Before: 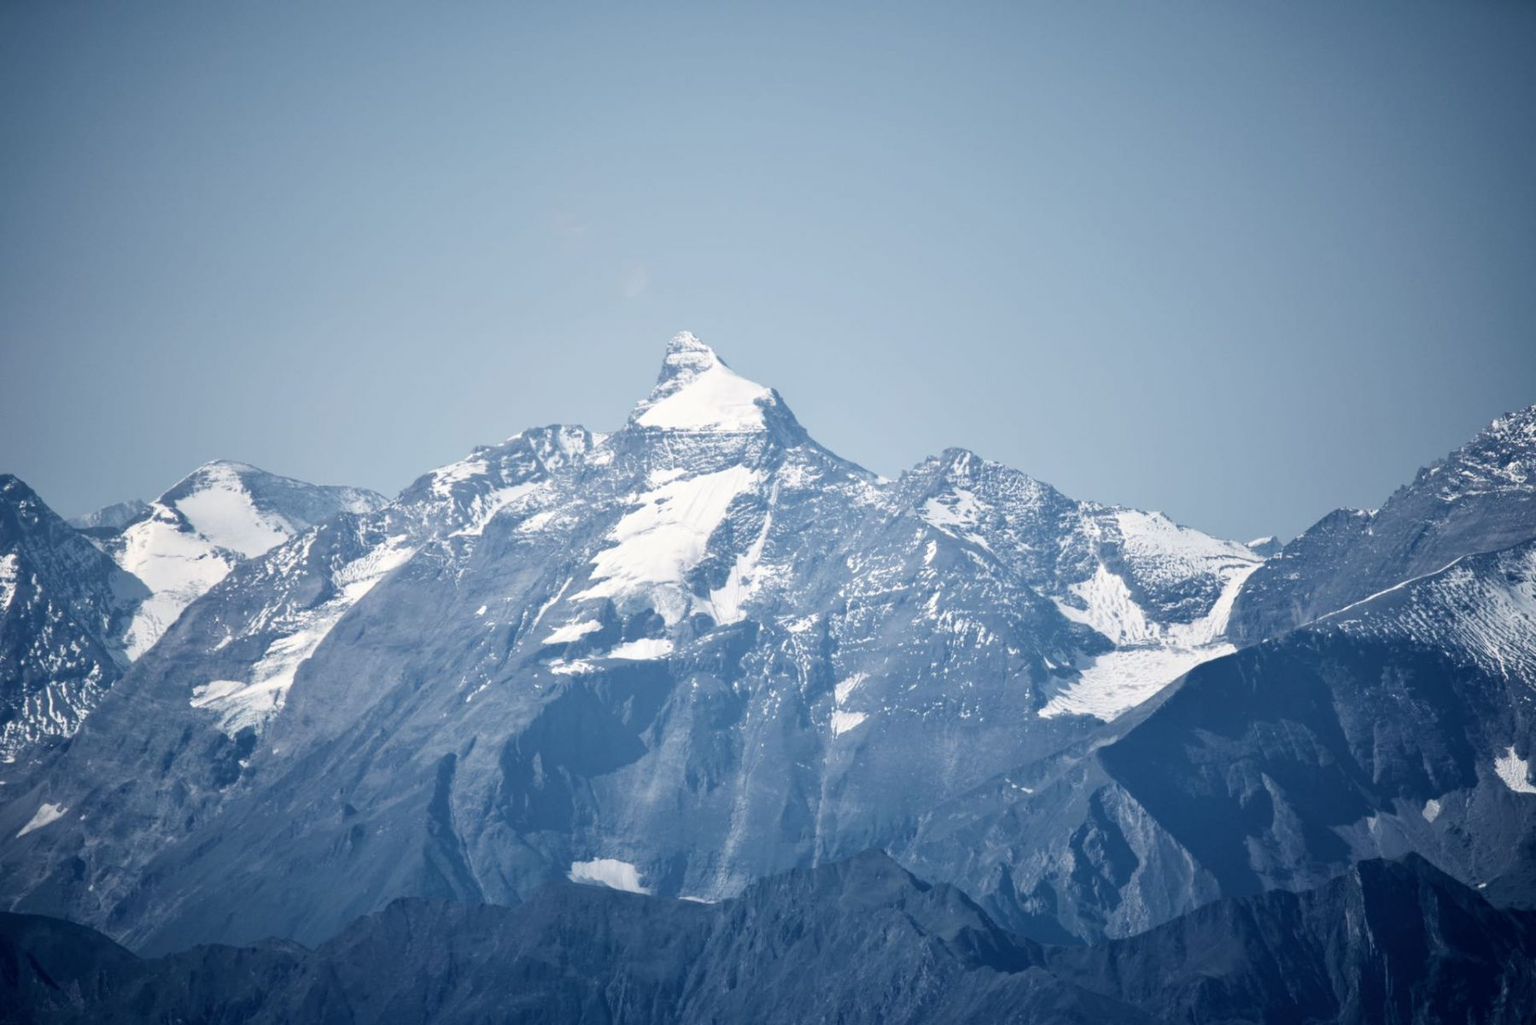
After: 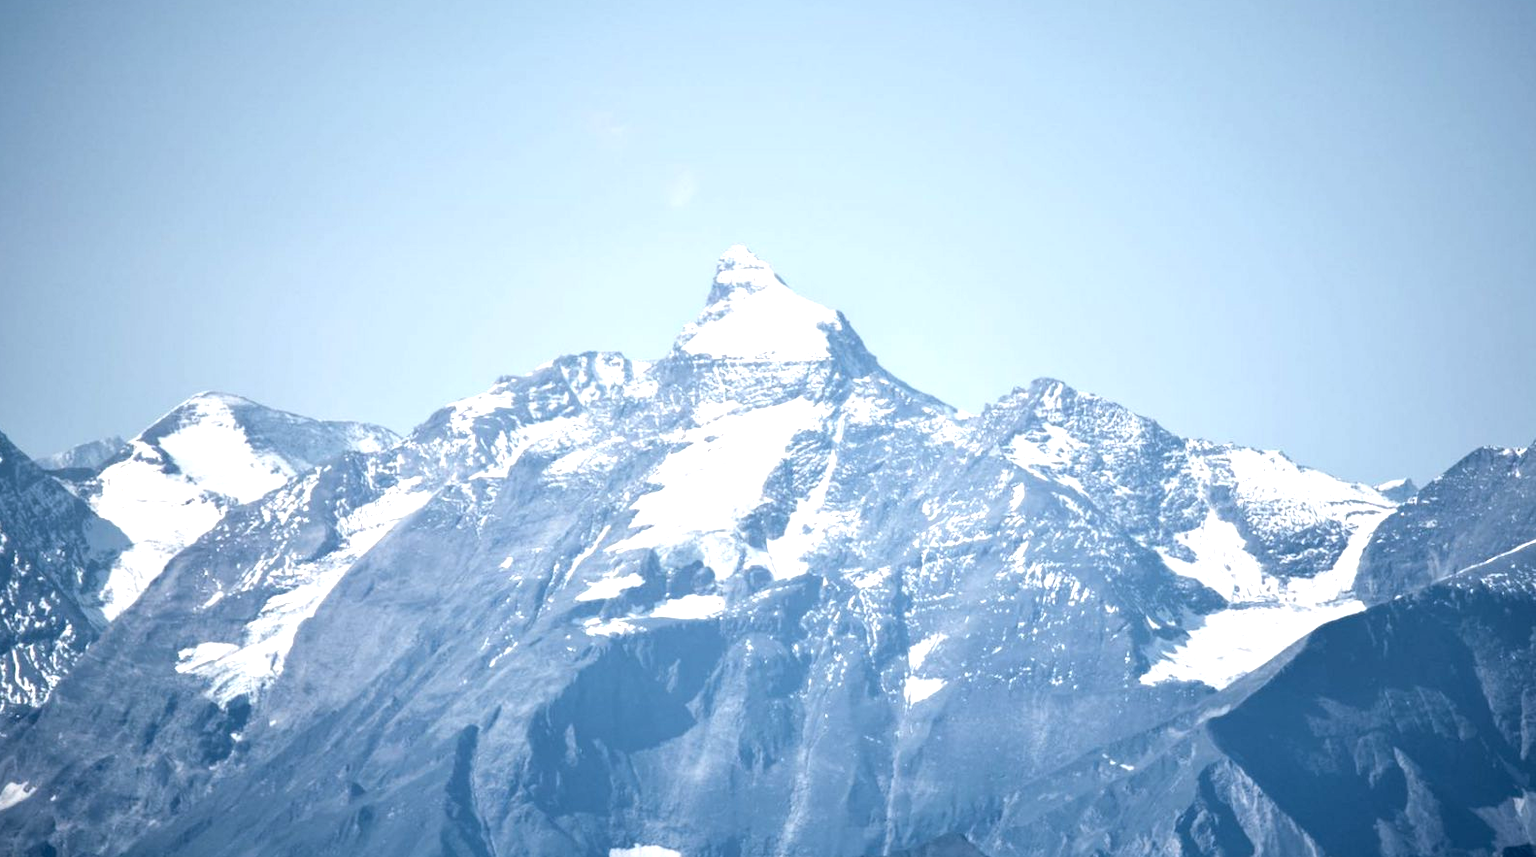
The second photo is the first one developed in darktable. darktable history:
crop and rotate: left 2.425%, top 11.305%, right 9.6%, bottom 15.08%
exposure: black level correction 0, exposure 0.7 EV, compensate highlight preservation false
color balance rgb: shadows lift › chroma 3.88%, shadows lift › hue 88.52°, power › hue 214.65°, global offset › chroma 0.1%, global offset › hue 252.4°, contrast 4.45%
